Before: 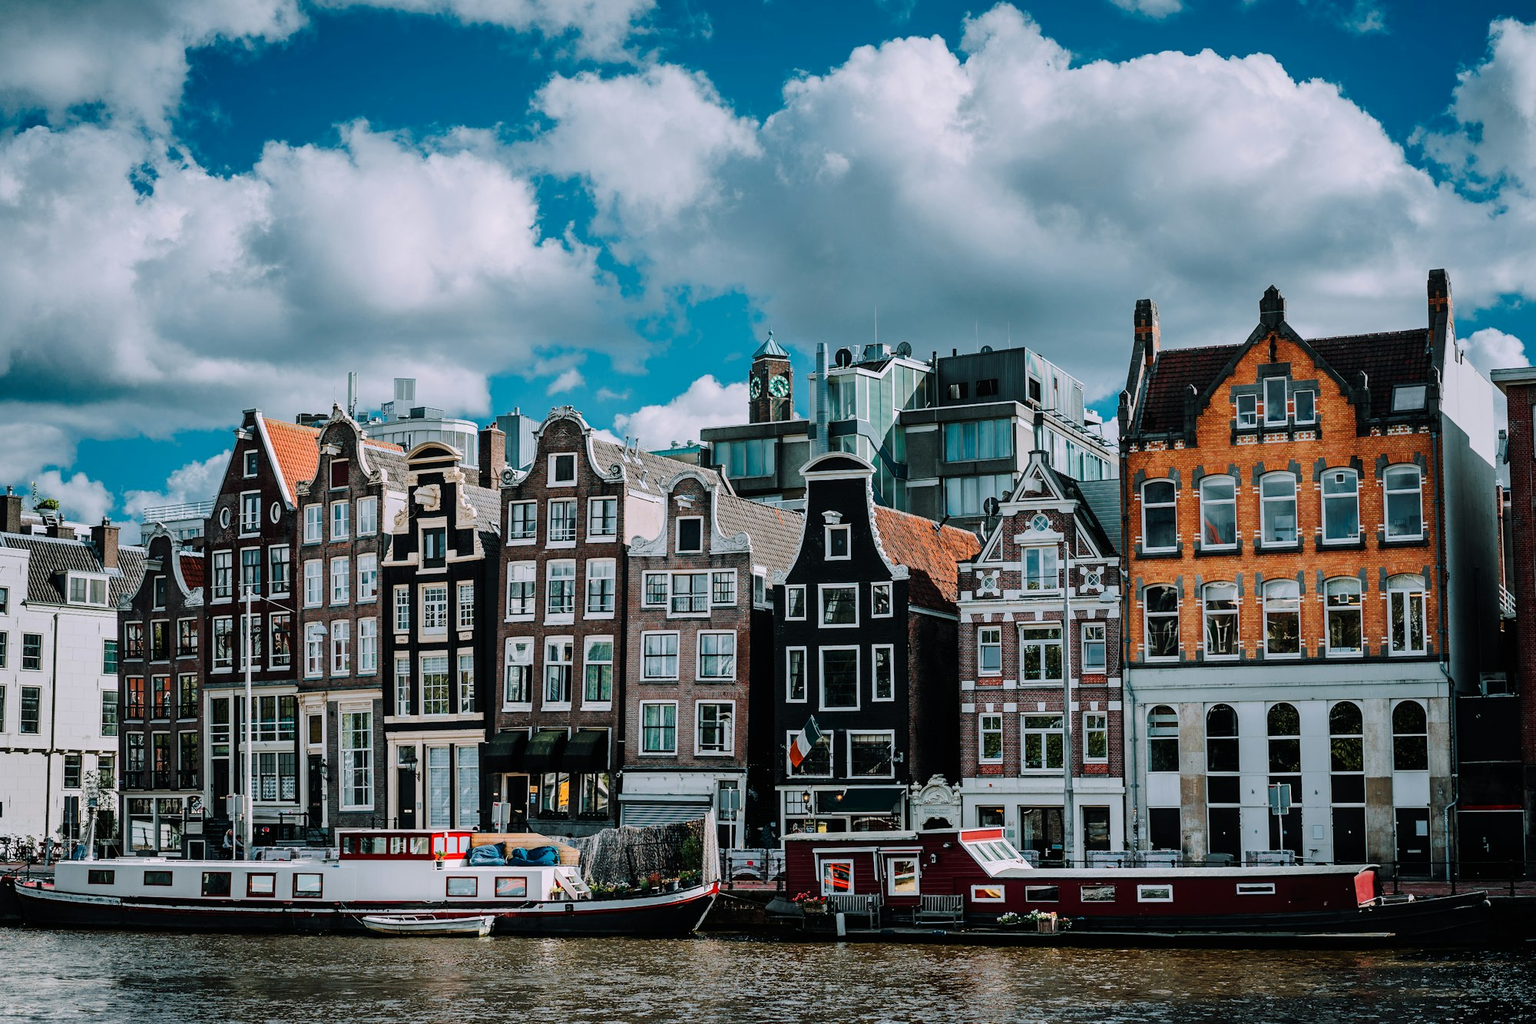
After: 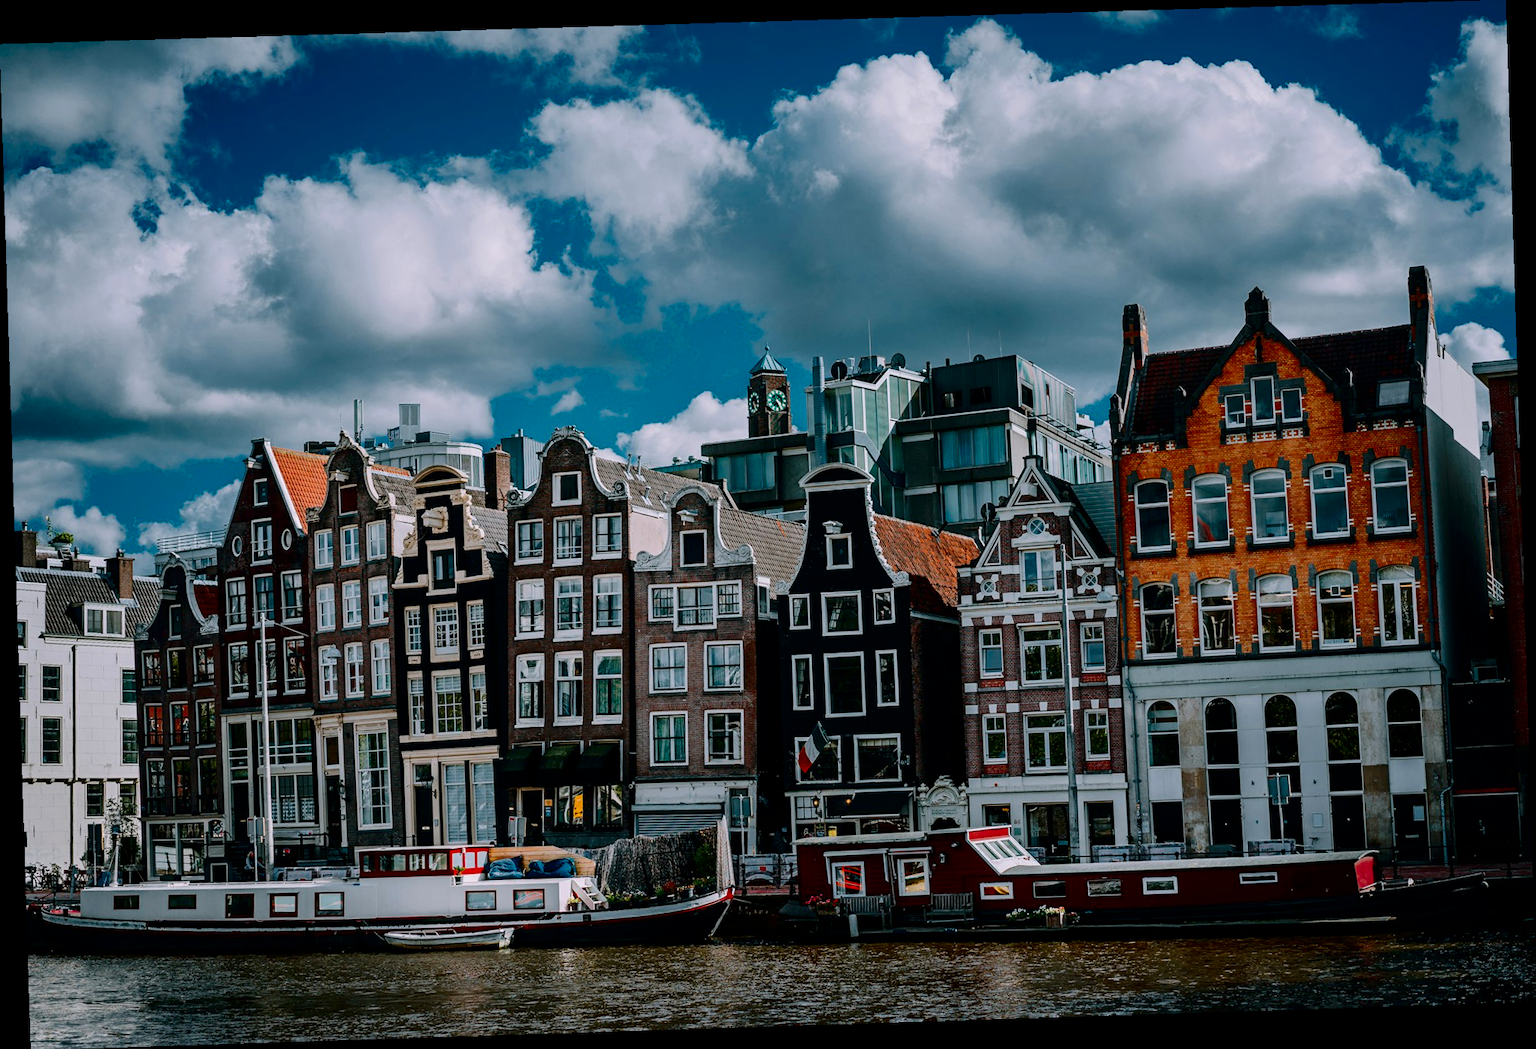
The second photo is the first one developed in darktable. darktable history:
rotate and perspective: rotation -1.77°, lens shift (horizontal) 0.004, automatic cropping off
contrast brightness saturation: contrast 0.1, brightness -0.26, saturation 0.14
